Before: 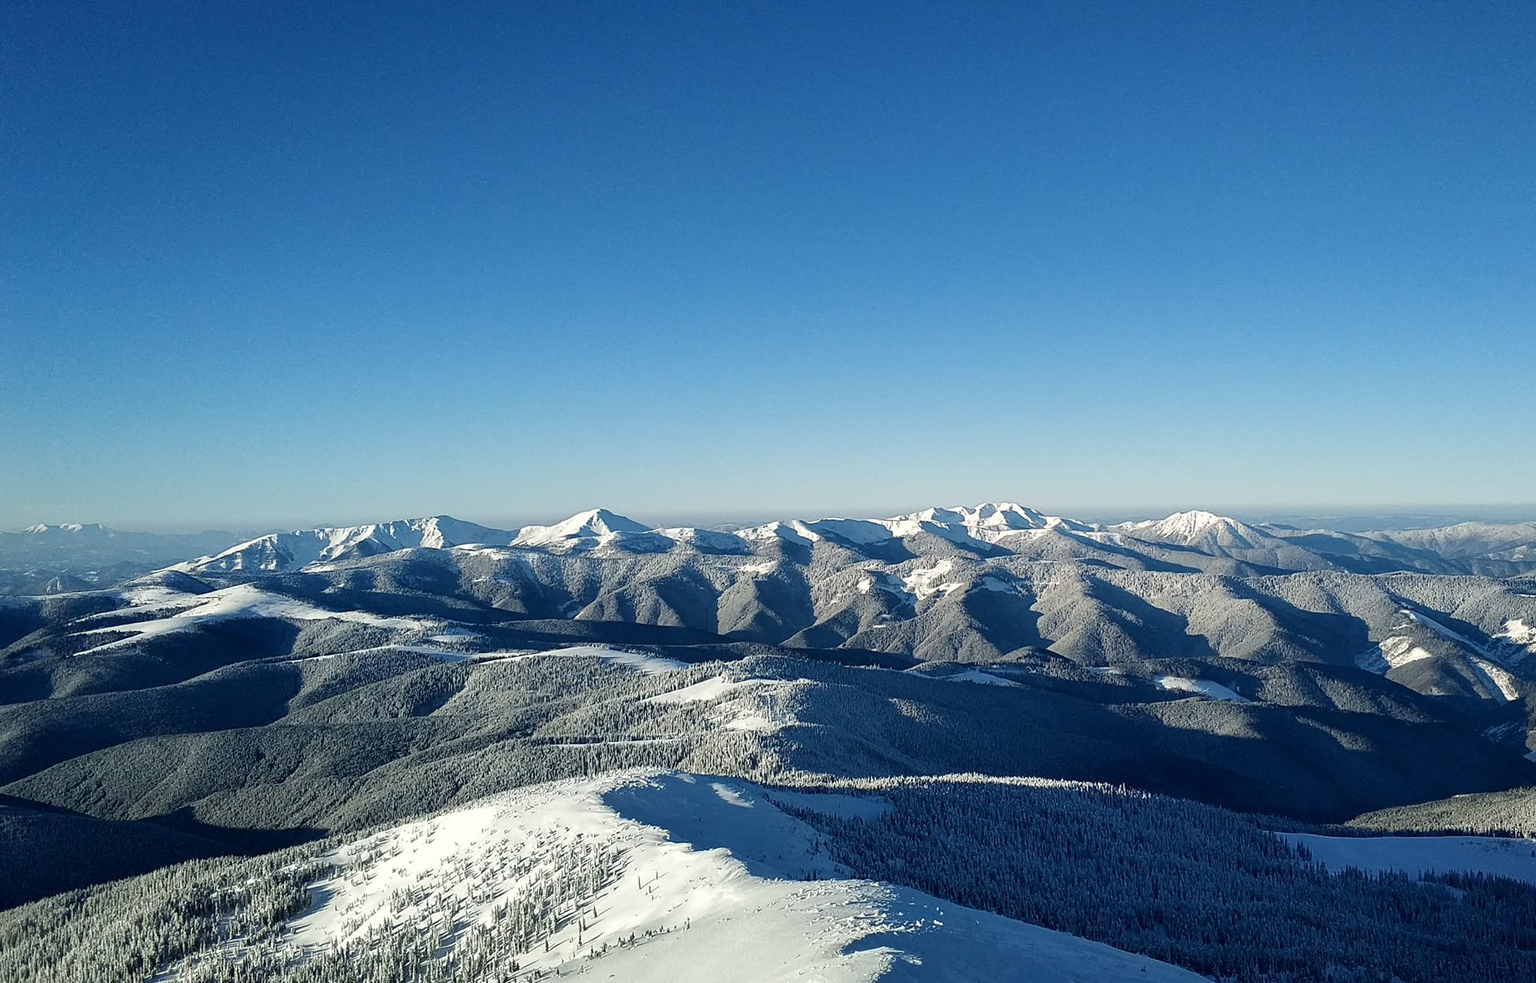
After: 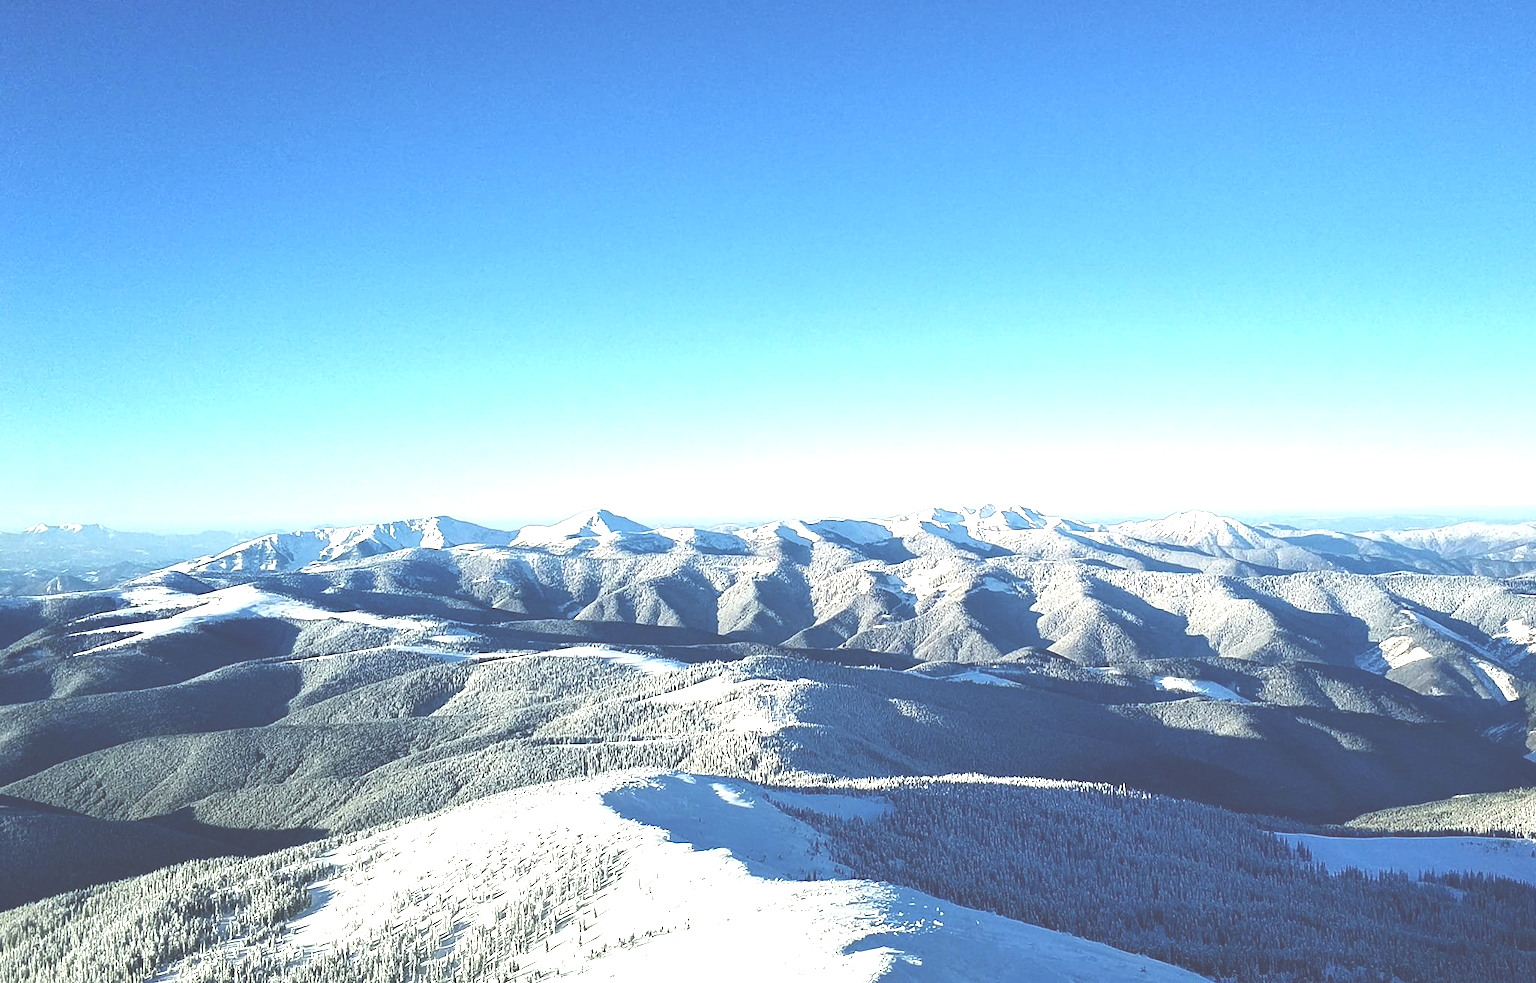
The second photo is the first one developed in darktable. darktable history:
exposure: black level correction -0.024, exposure 1.398 EV, compensate highlight preservation false
